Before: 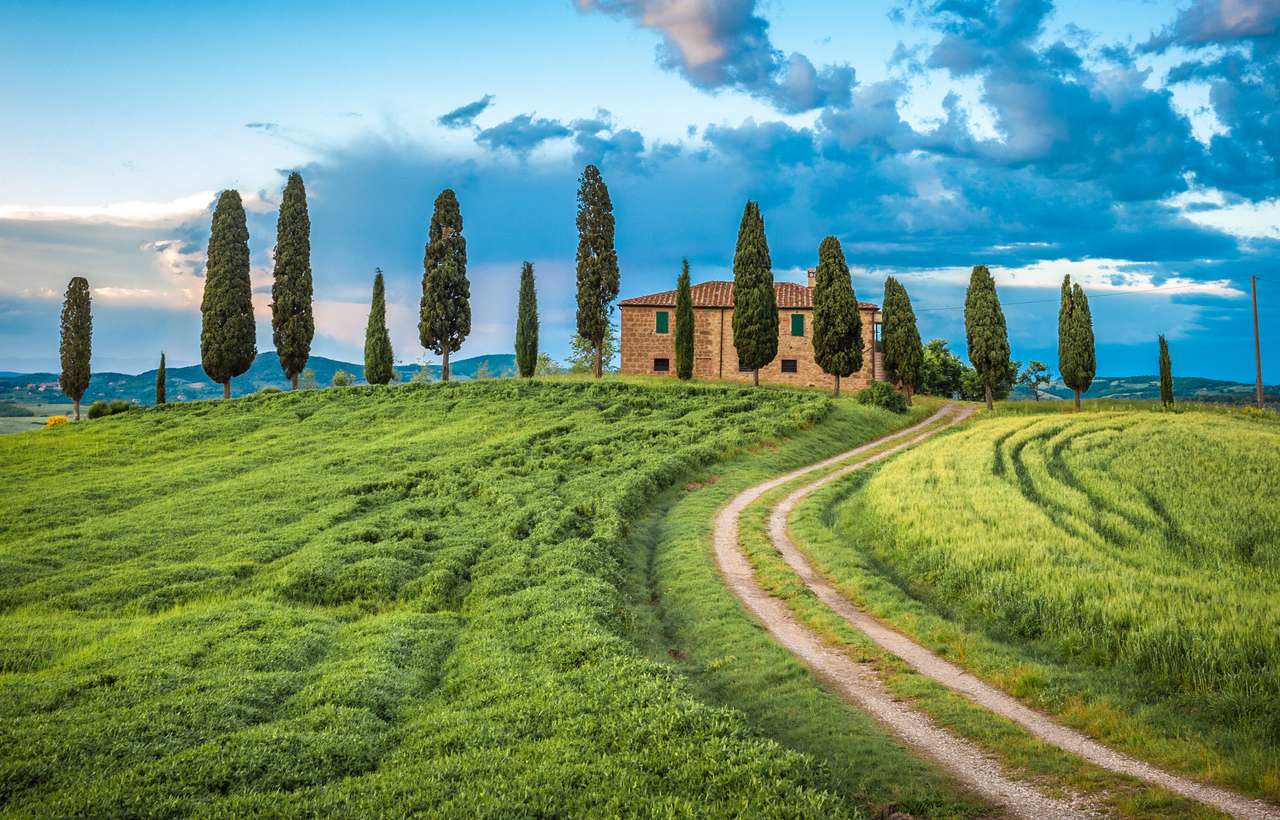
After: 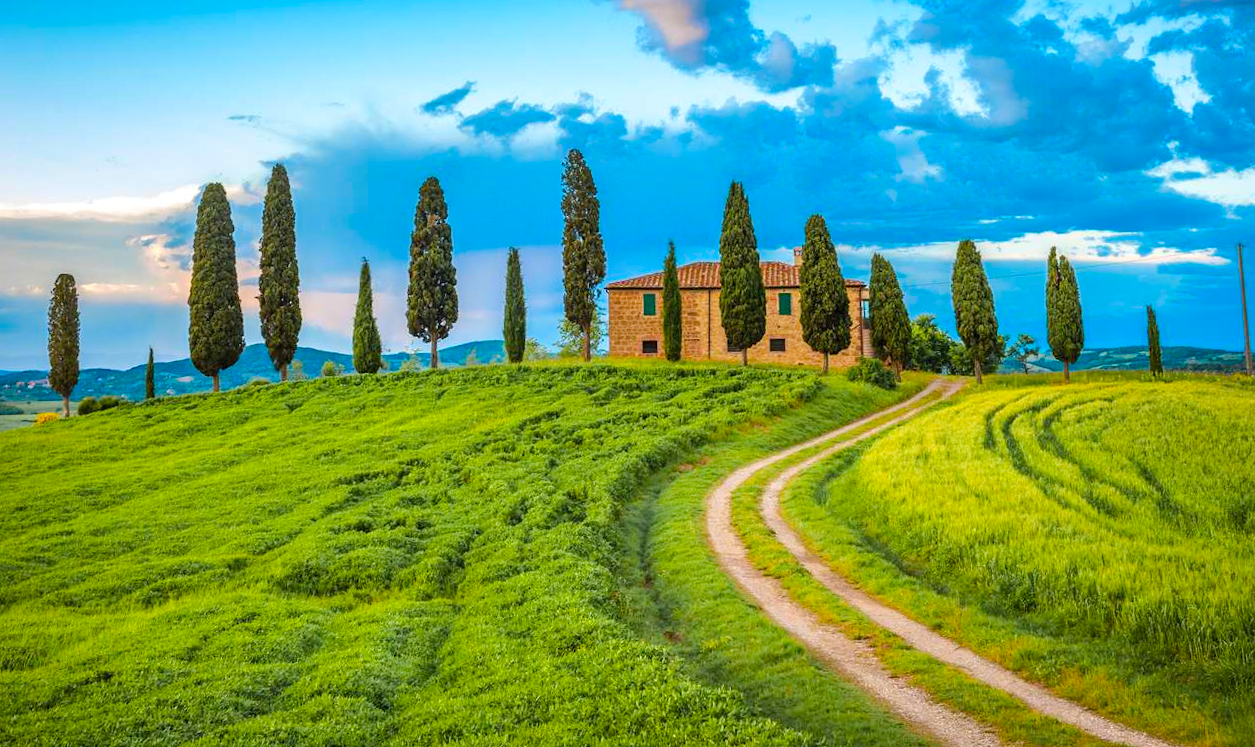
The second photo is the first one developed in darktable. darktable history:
sharpen: radius 2.883, amount 0.868, threshold 47.523
color balance rgb: perceptual saturation grading › global saturation 25%, perceptual brilliance grading › mid-tones 10%, perceptual brilliance grading › shadows 15%, global vibrance 20%
crop: top 0.448%, right 0.264%, bottom 5.045%
rotate and perspective: rotation -1.42°, crop left 0.016, crop right 0.984, crop top 0.035, crop bottom 0.965
